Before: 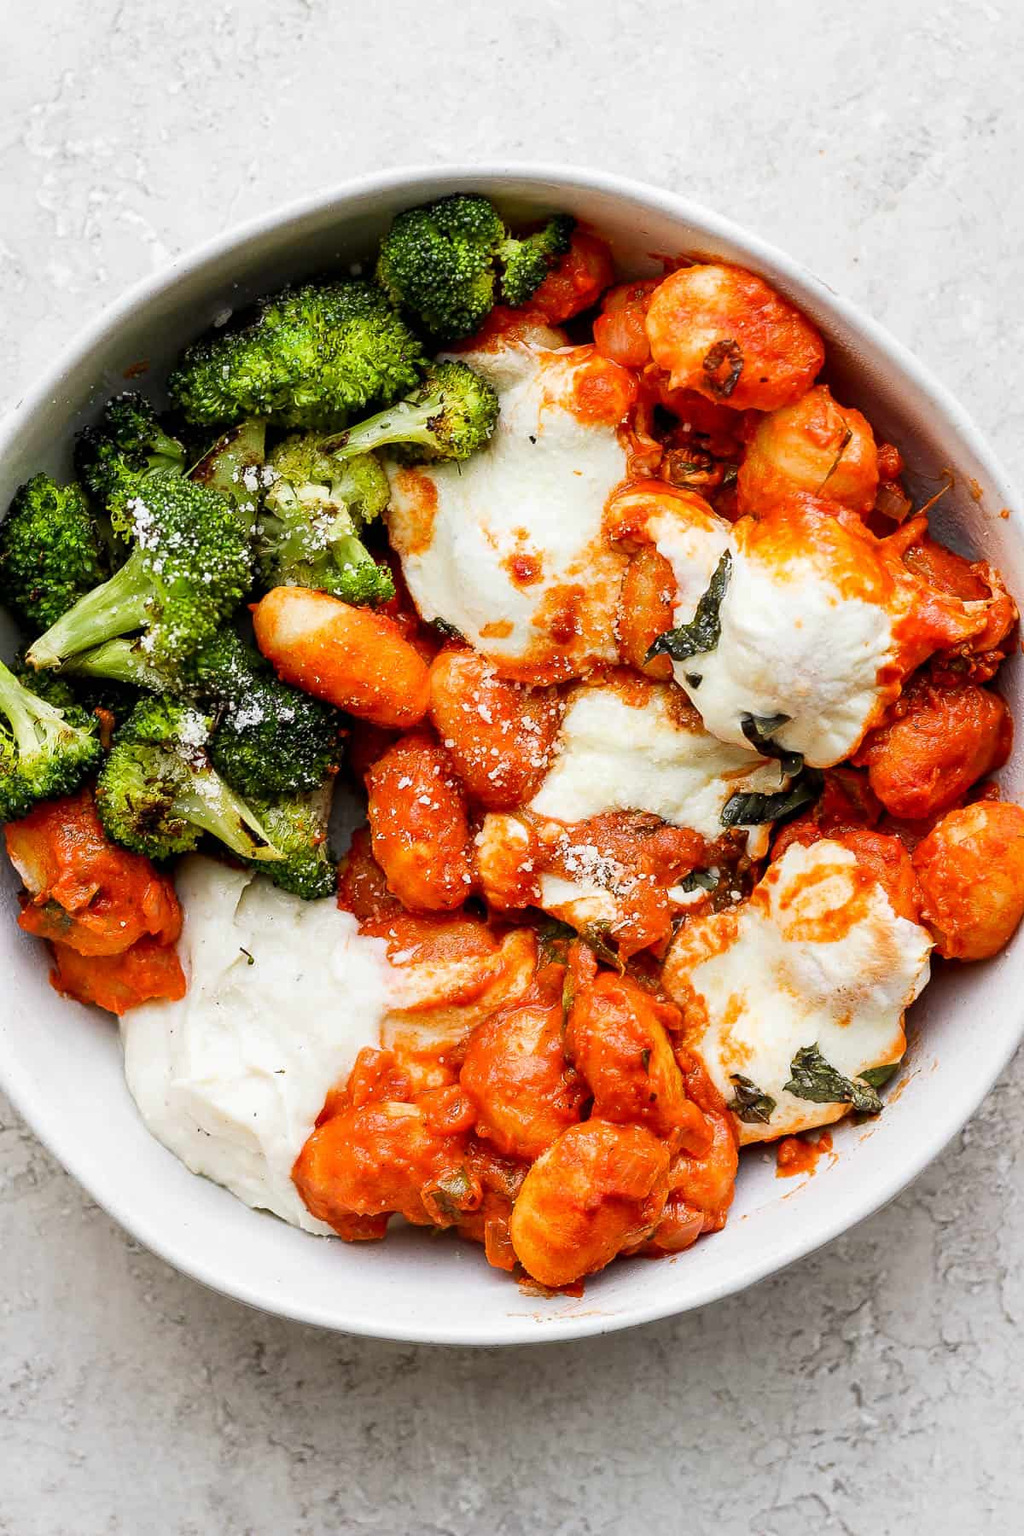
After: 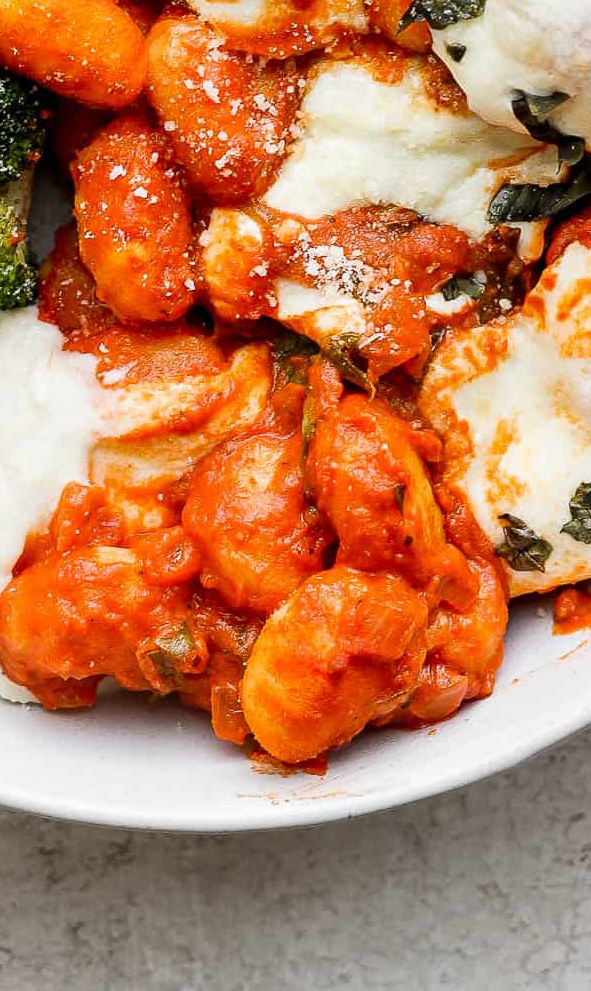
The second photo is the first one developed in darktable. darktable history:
crop: left 29.765%, top 41.435%, right 20.985%, bottom 3.475%
